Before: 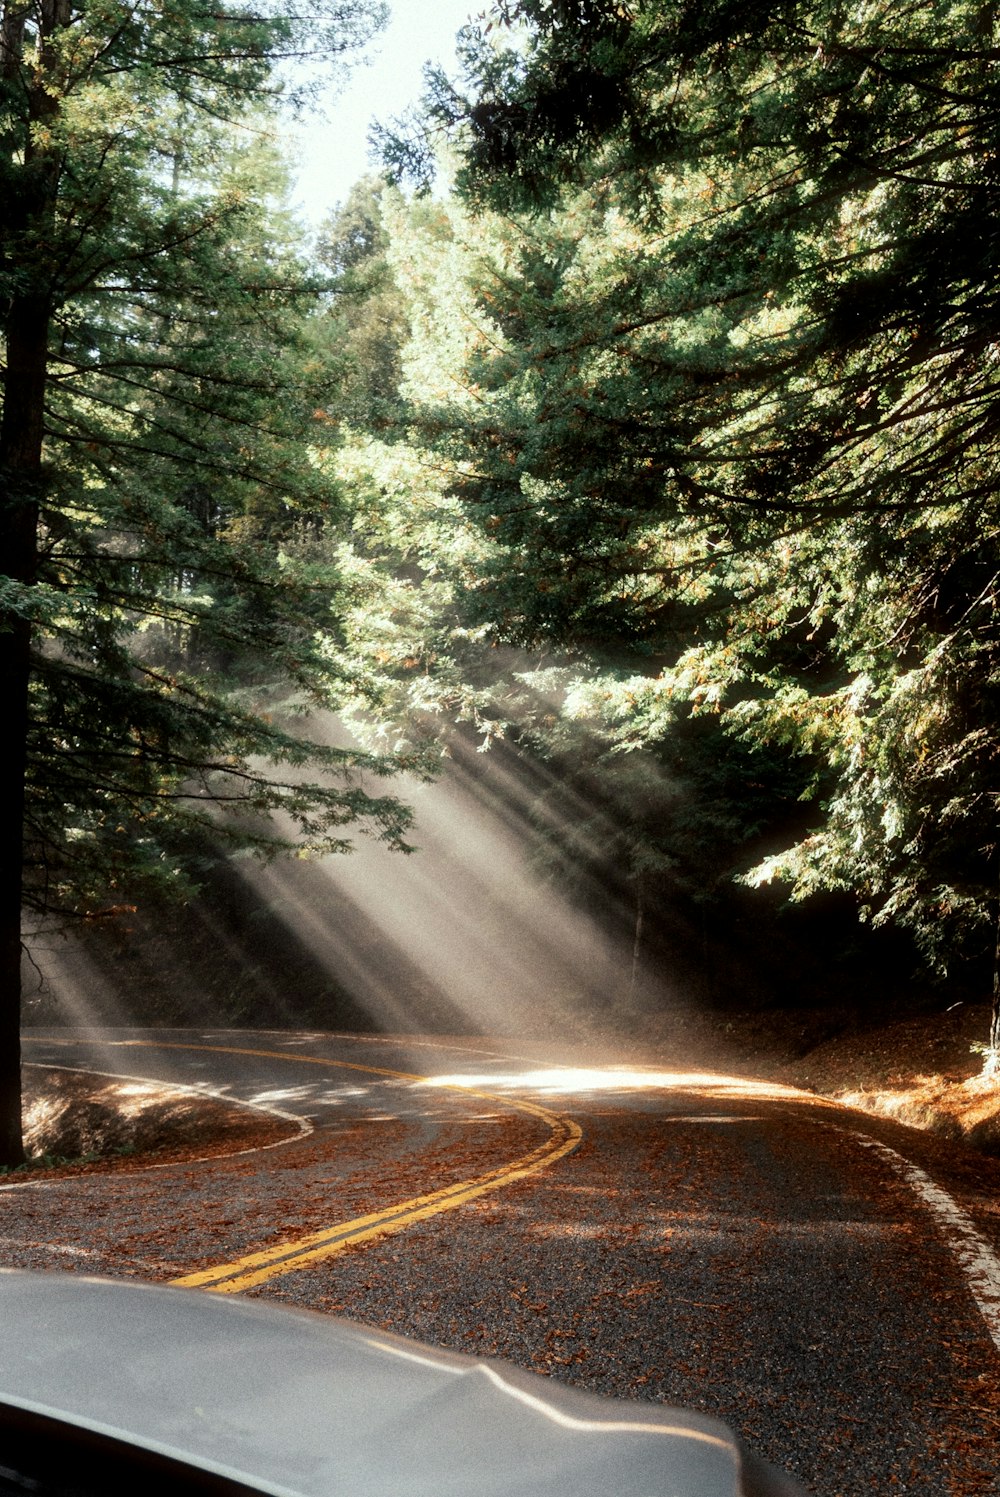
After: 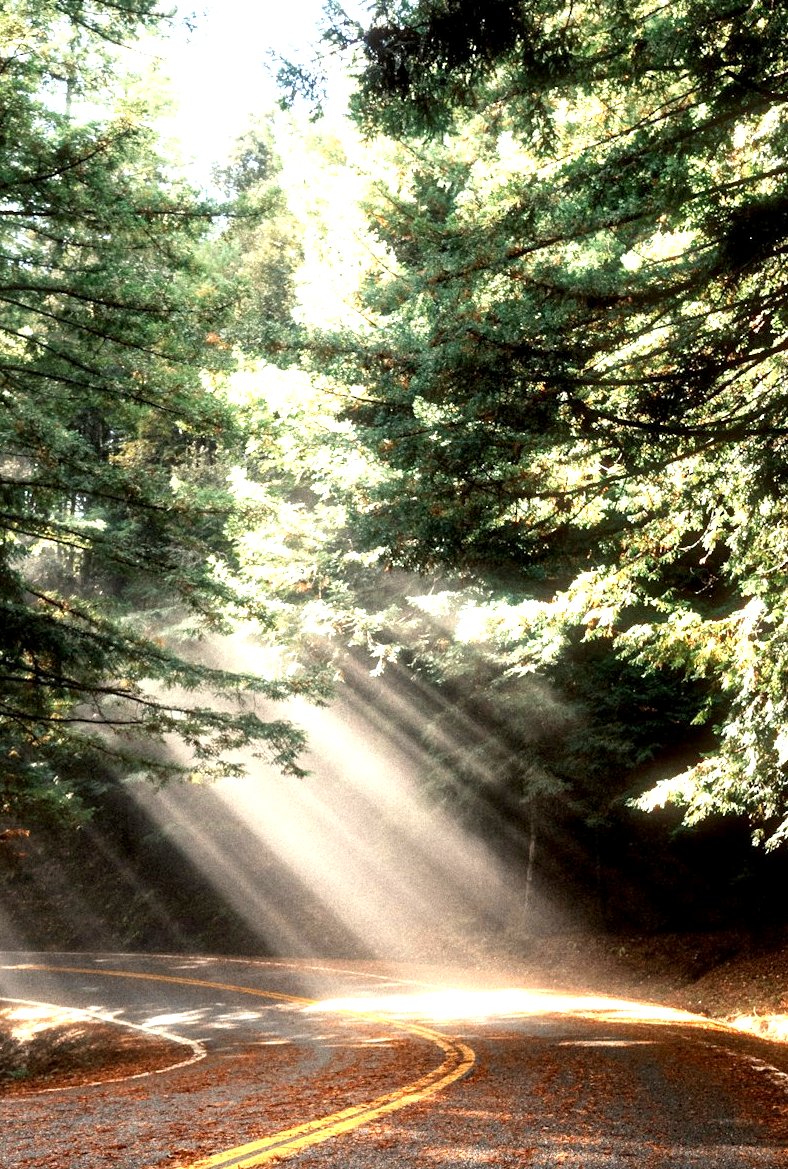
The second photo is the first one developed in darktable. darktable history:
crop and rotate: left 10.77%, top 5.1%, right 10.41%, bottom 16.76%
exposure: black level correction 0.001, exposure 1.129 EV, compensate exposure bias true, compensate highlight preservation false
sharpen: radius 2.883, amount 0.868, threshold 47.523
